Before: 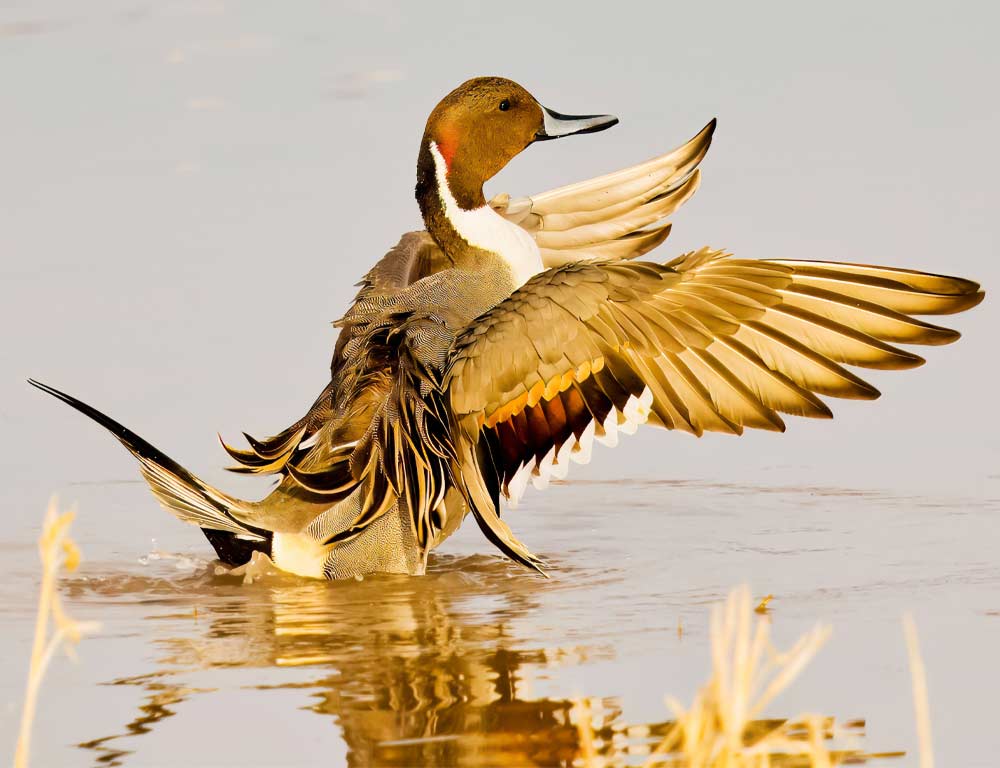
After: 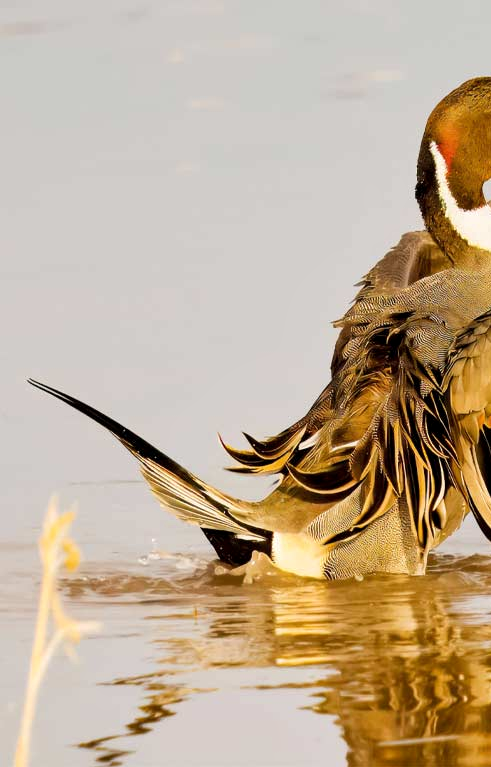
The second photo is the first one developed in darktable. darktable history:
white balance: emerald 1
crop and rotate: left 0%, top 0%, right 50.845%
local contrast: highlights 100%, shadows 100%, detail 120%, midtone range 0.2
